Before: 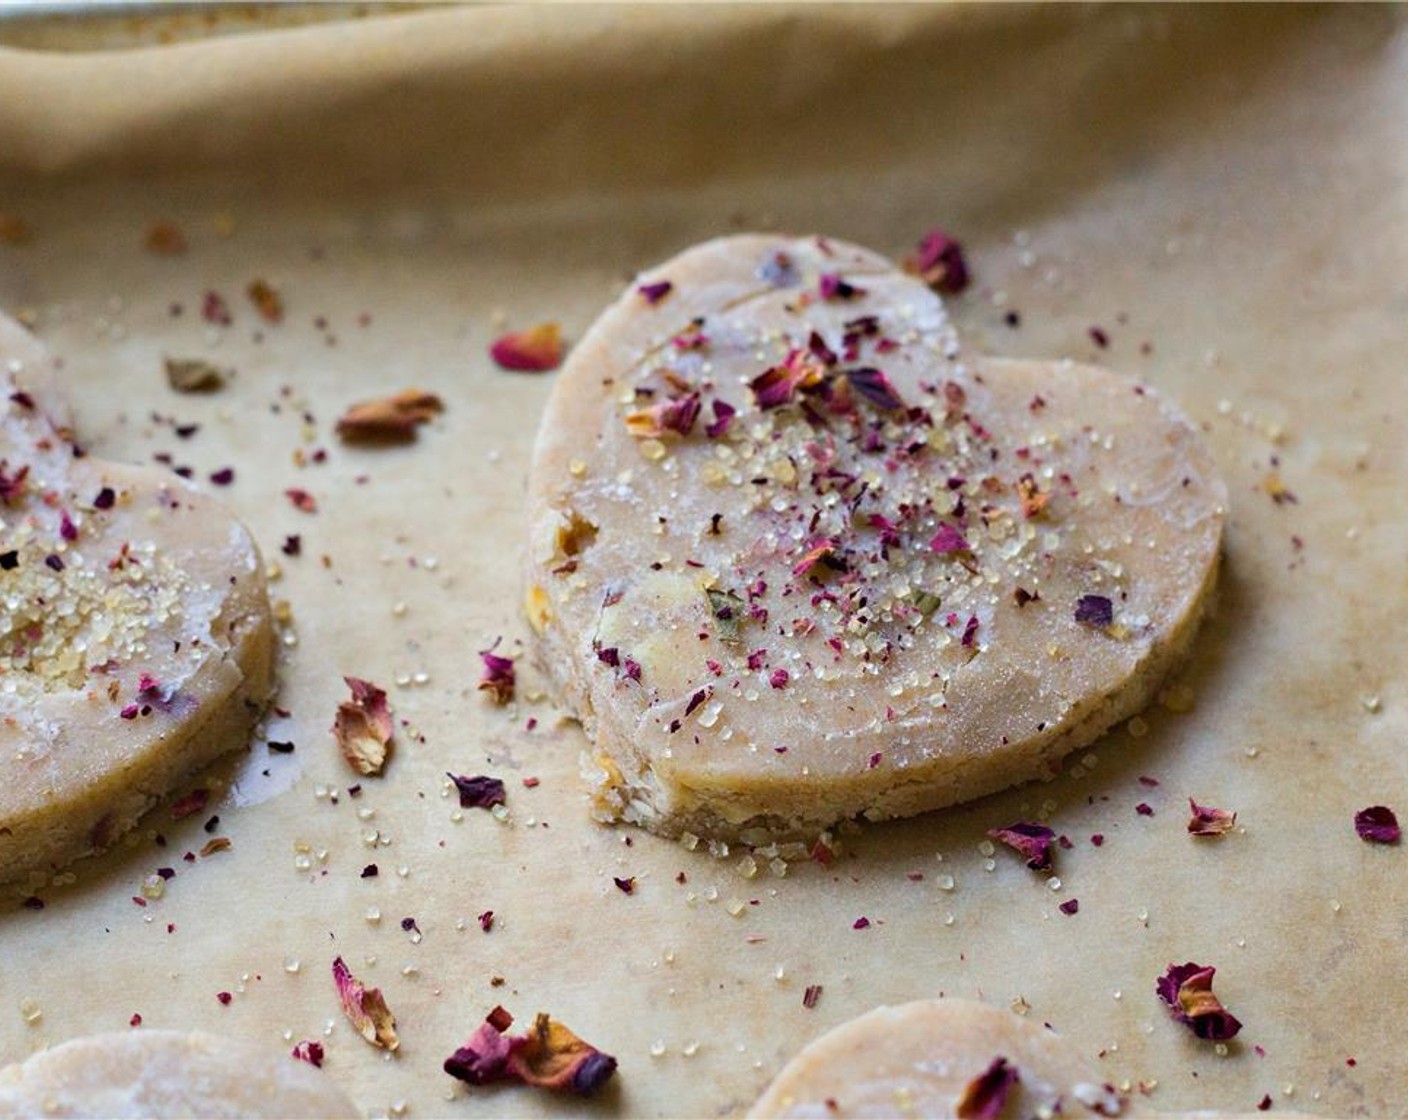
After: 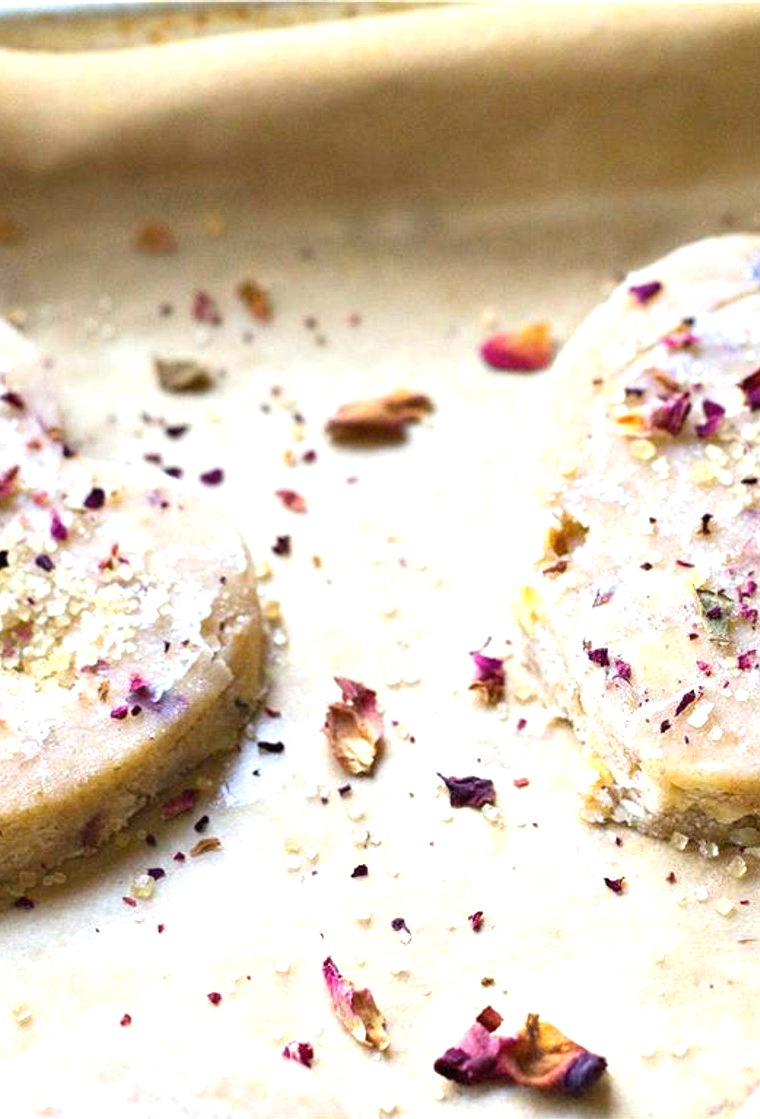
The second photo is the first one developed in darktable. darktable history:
crop: left 0.711%, right 45.26%, bottom 0.089%
exposure: black level correction 0, exposure 1.1 EV, compensate highlight preservation false
